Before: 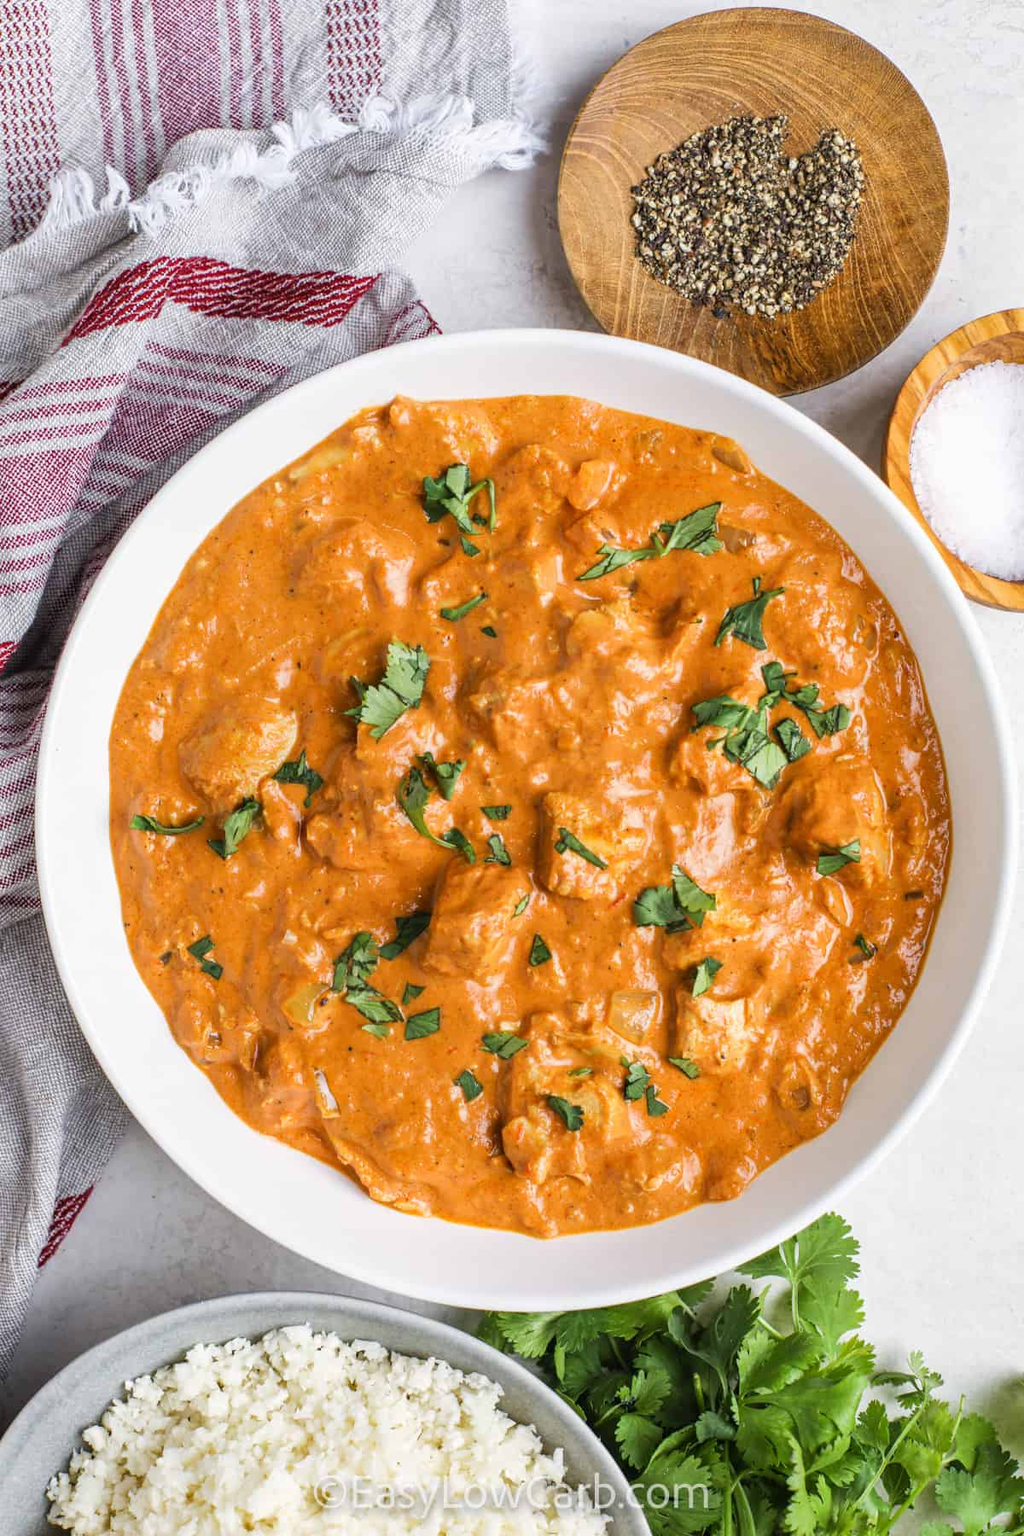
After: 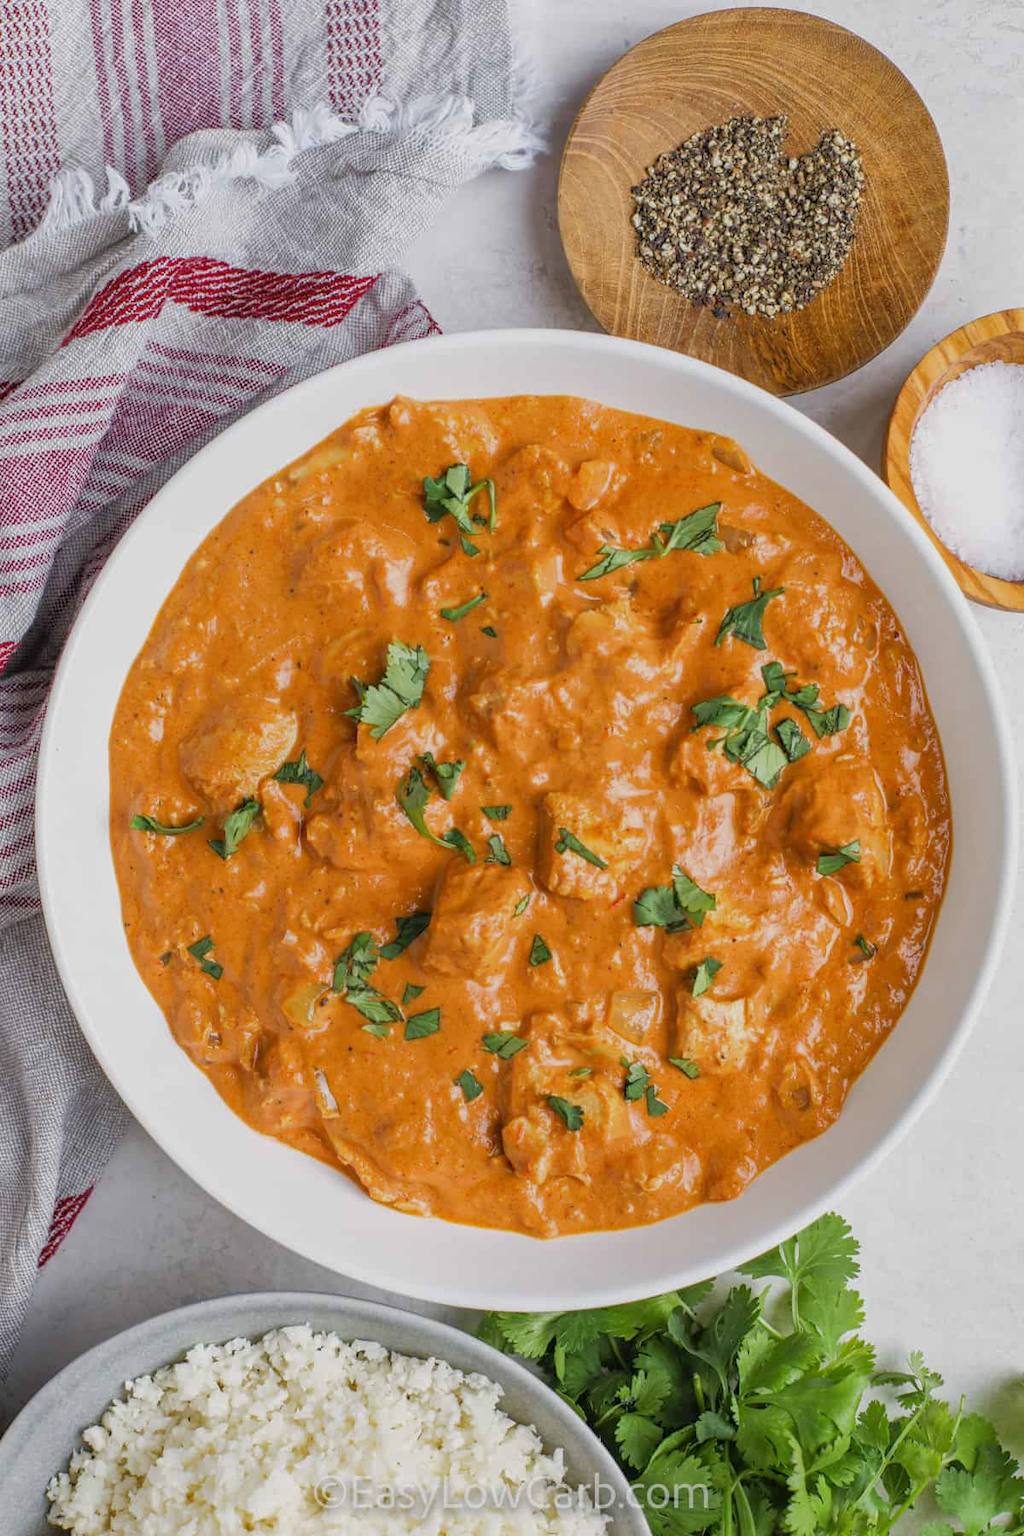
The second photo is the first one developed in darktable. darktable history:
tone equalizer: -8 EV 0.259 EV, -7 EV 0.382 EV, -6 EV 0.397 EV, -5 EV 0.28 EV, -3 EV -0.282 EV, -2 EV -0.404 EV, -1 EV -0.431 EV, +0 EV -0.26 EV, edges refinement/feathering 500, mask exposure compensation -1.57 EV, preserve details no
